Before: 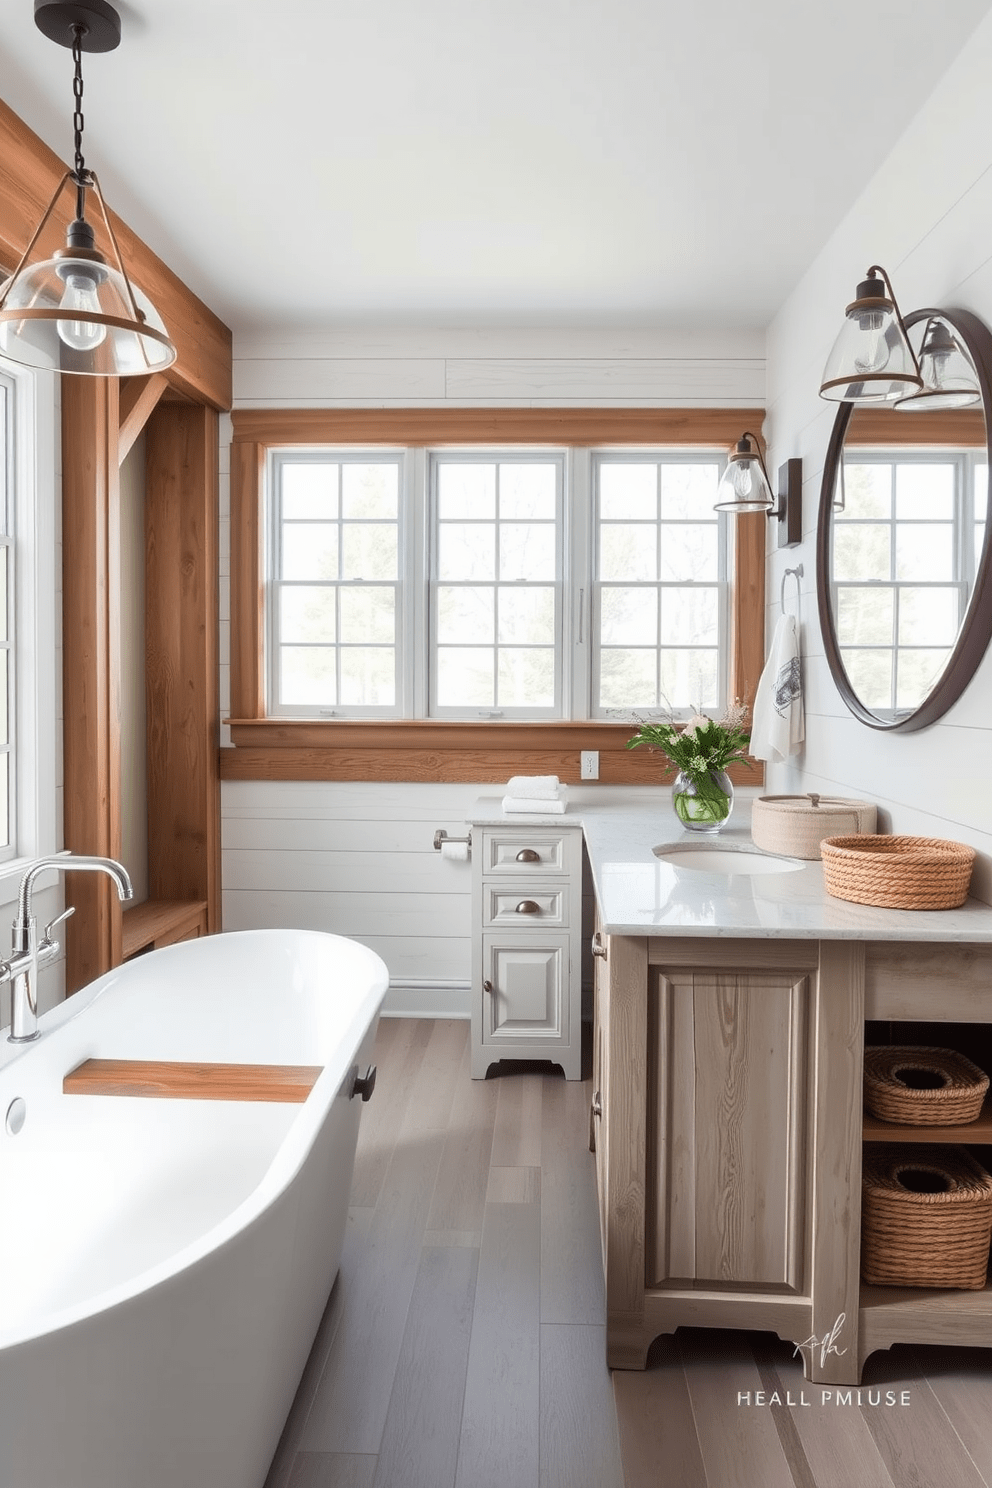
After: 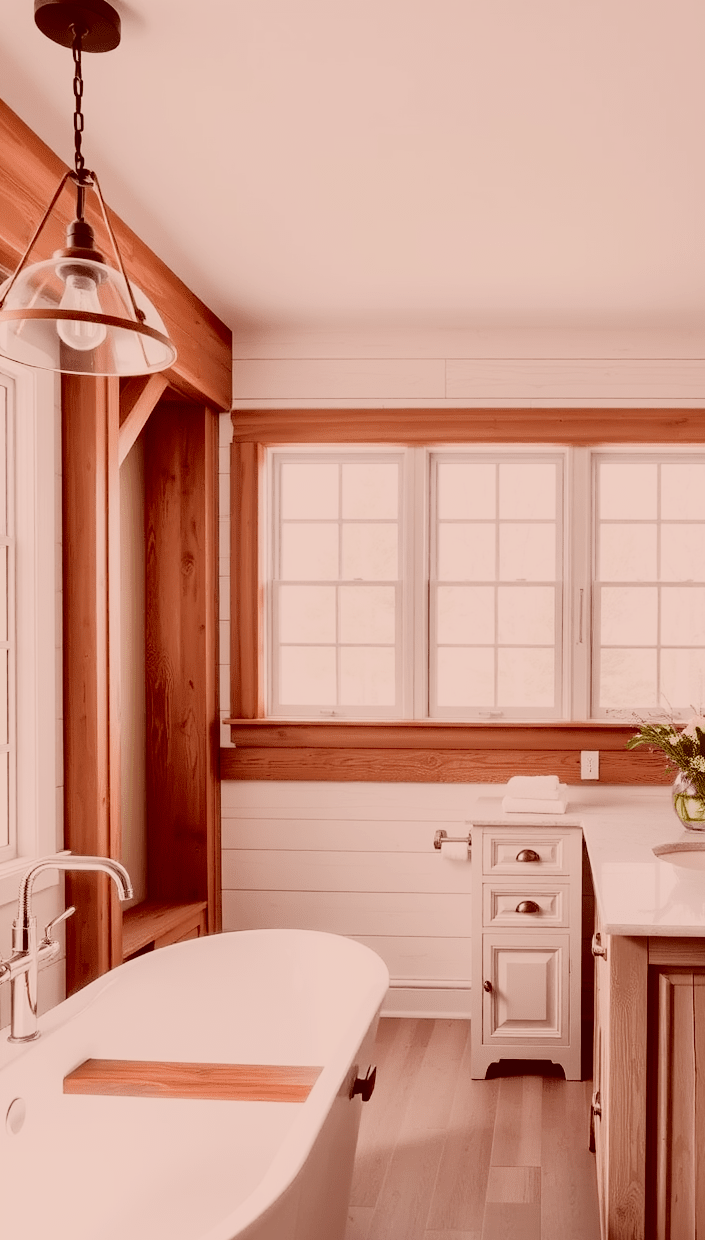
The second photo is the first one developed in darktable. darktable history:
tone curve: curves: ch0 [(0, 0.032) (0.094, 0.08) (0.265, 0.208) (0.41, 0.417) (0.498, 0.496) (0.638, 0.673) (0.819, 0.841) (0.96, 0.899)]; ch1 [(0, 0) (0.161, 0.092) (0.37, 0.302) (0.417, 0.434) (0.495, 0.498) (0.576, 0.589) (0.725, 0.765) (1, 1)]; ch2 [(0, 0) (0.352, 0.403) (0.45, 0.469) (0.521, 0.515) (0.59, 0.579) (1, 1)], color space Lab, independent channels, preserve colors none
haze removal: compatibility mode true, adaptive false
filmic rgb: black relative exposure -6.82 EV, white relative exposure 5.89 EV, hardness 2.71
crop: right 28.885%, bottom 16.626%
exposure: black level correction 0.001, exposure 0.14 EV, compensate highlight preservation false
white balance: red 0.986, blue 1.01
color correction: highlights a* 9.03, highlights b* 8.71, shadows a* 40, shadows b* 40, saturation 0.8
